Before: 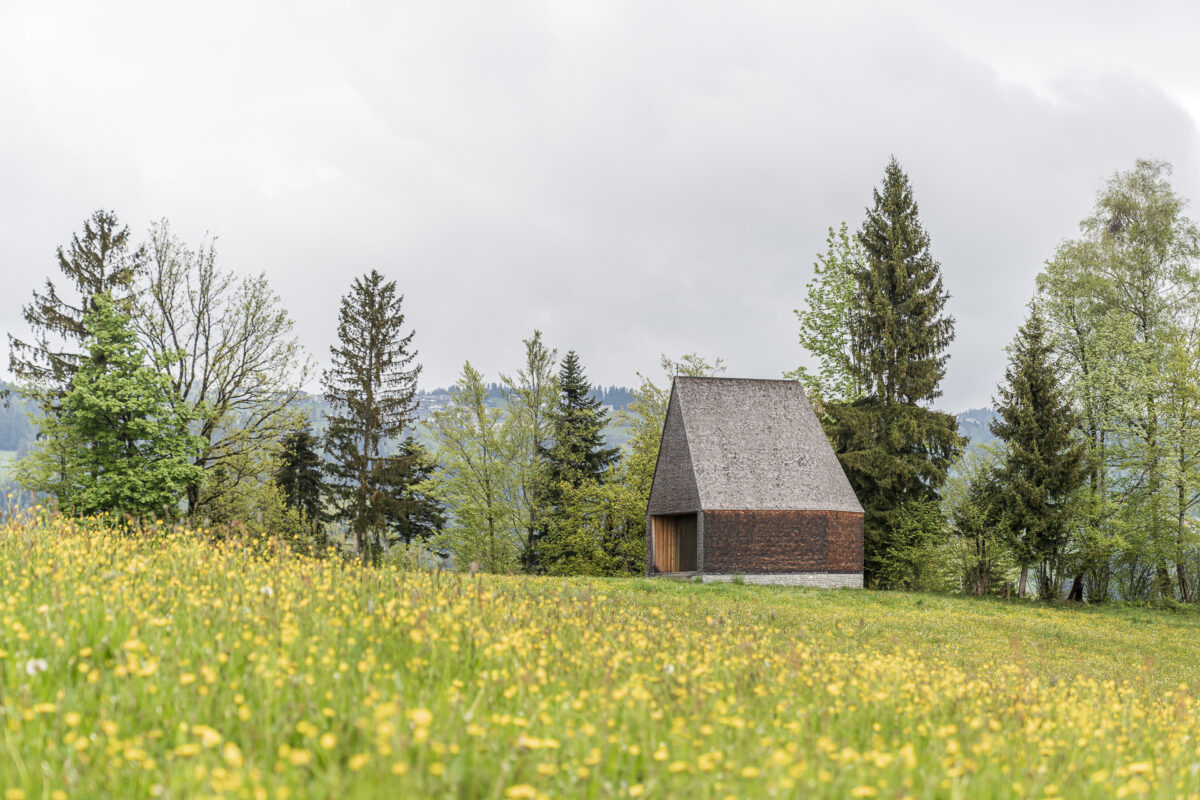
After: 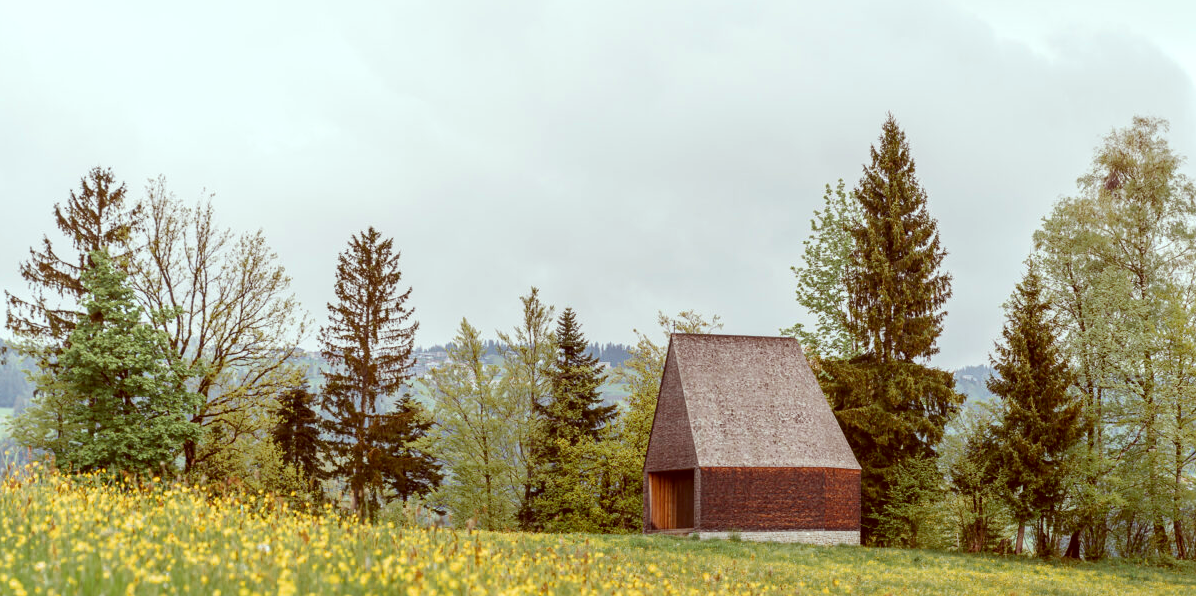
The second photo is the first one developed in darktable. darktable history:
crop: left 0.319%, top 5.474%, bottom 19.844%
contrast brightness saturation: contrast 0.083, saturation 0.024
color correction: highlights a* -7.05, highlights b* -0.206, shadows a* 20.15, shadows b* 12.16
color zones: curves: ch0 [(0.11, 0.396) (0.195, 0.36) (0.25, 0.5) (0.303, 0.412) (0.357, 0.544) (0.75, 0.5) (0.967, 0.328)]; ch1 [(0, 0.468) (0.112, 0.512) (0.202, 0.6) (0.25, 0.5) (0.307, 0.352) (0.357, 0.544) (0.75, 0.5) (0.963, 0.524)]
